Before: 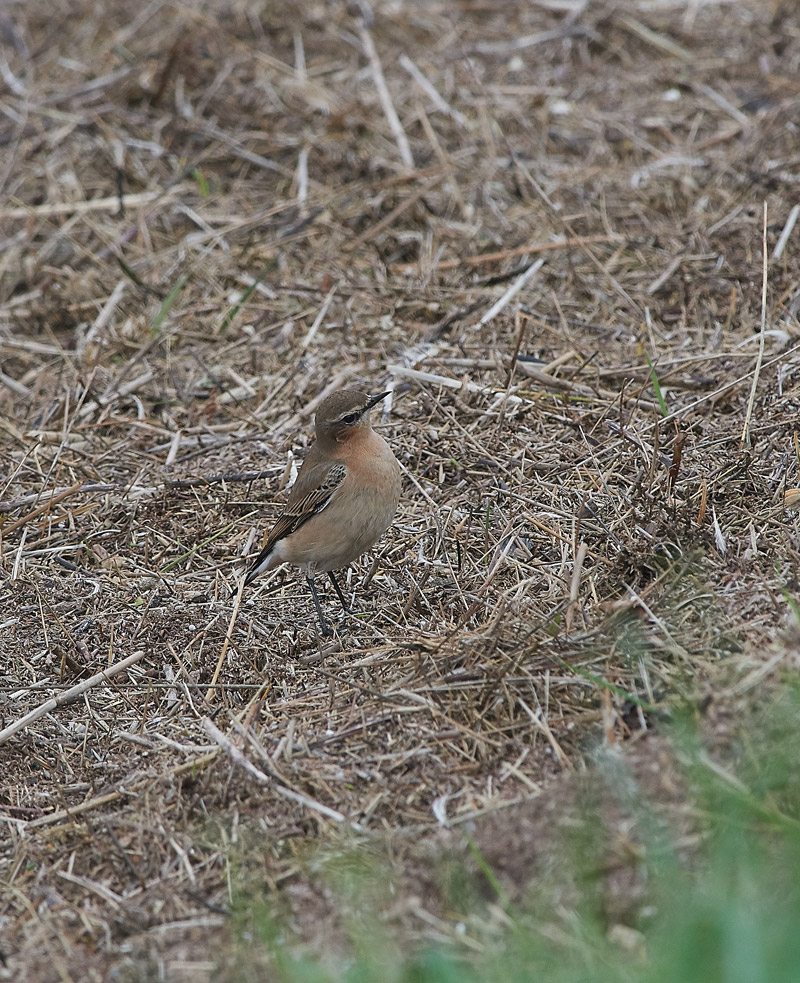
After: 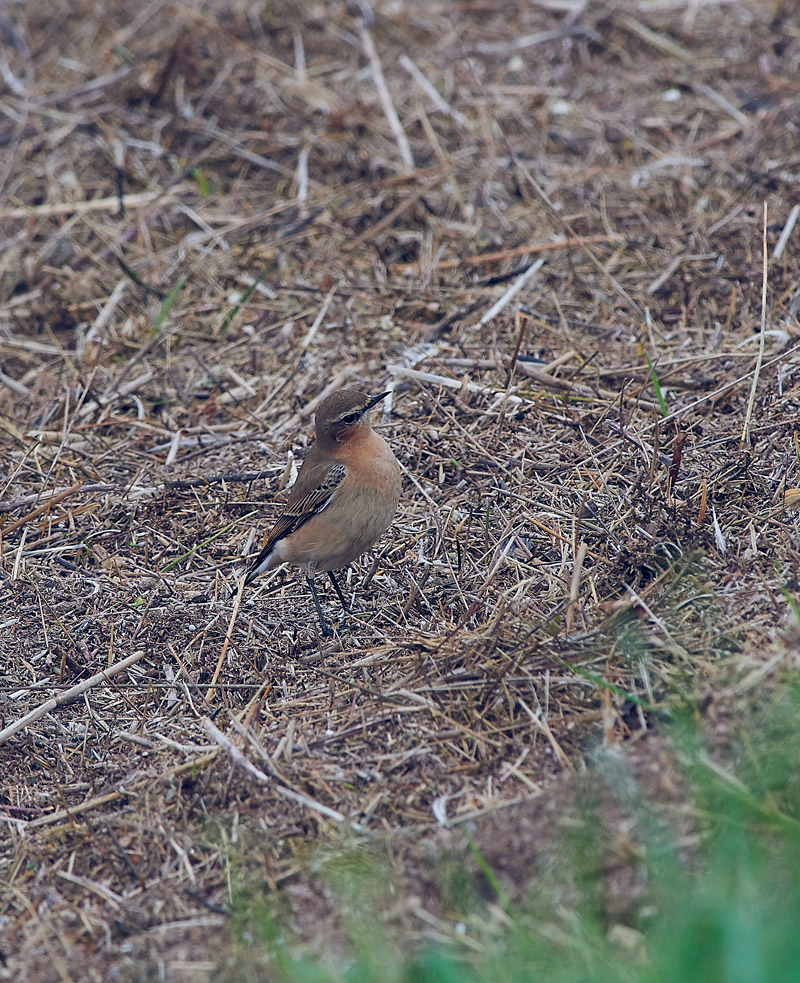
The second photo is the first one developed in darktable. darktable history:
color balance rgb: shadows lift › luminance -20.026%, global offset › luminance -0.3%, global offset › chroma 0.312%, global offset › hue 261.46°, linear chroma grading › global chroma 15.606%, perceptual saturation grading › global saturation 25.904%
